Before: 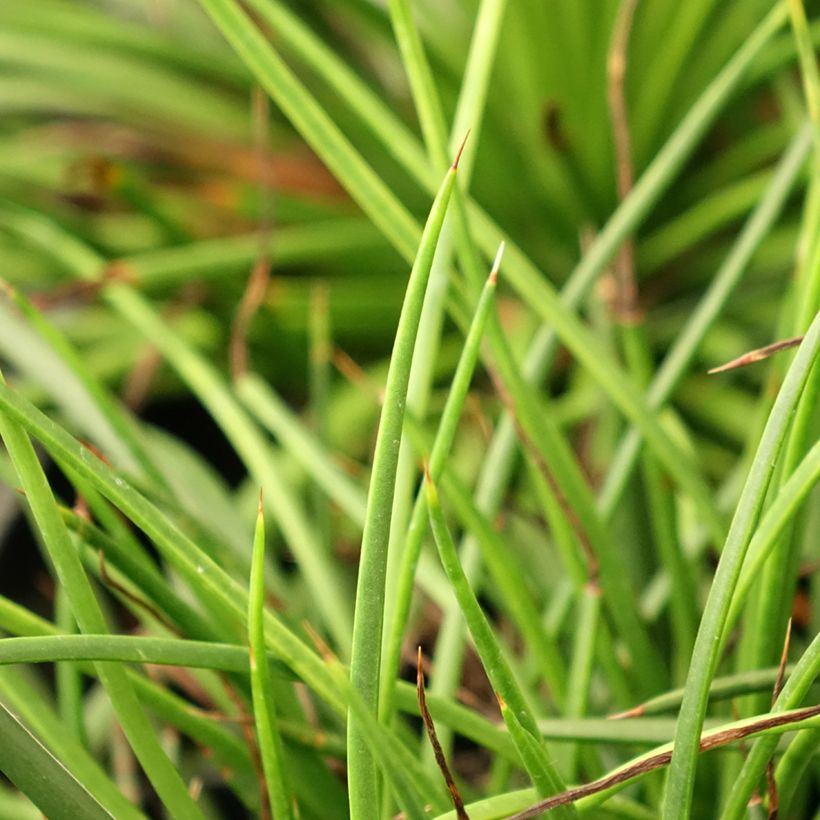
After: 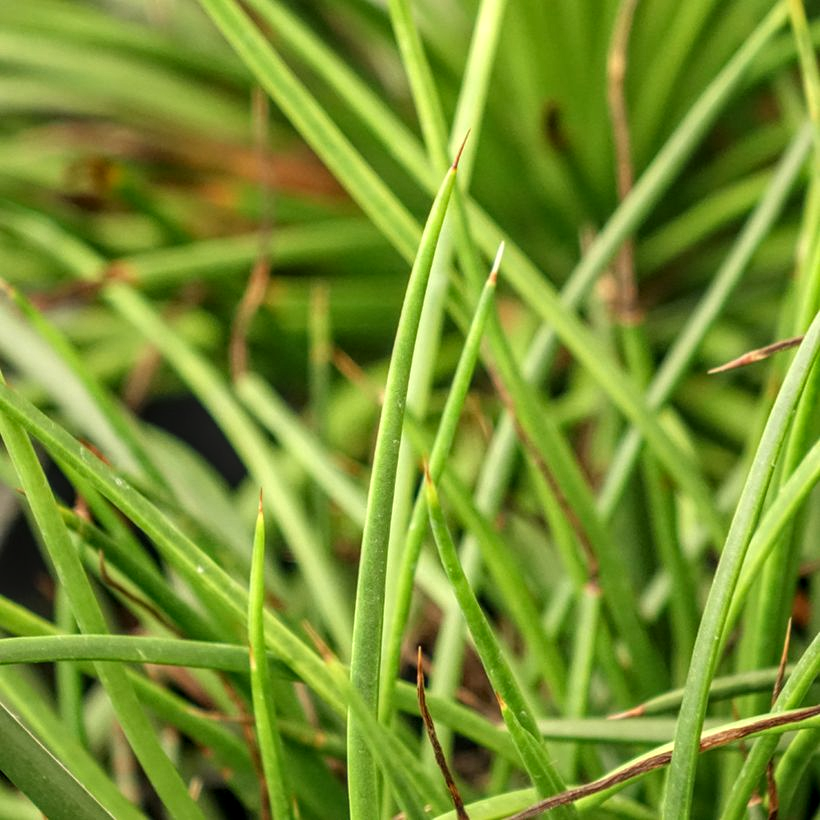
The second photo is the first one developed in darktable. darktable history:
shadows and highlights: low approximation 0.01, soften with gaussian
local contrast: highlights 3%, shadows 4%, detail 134%
